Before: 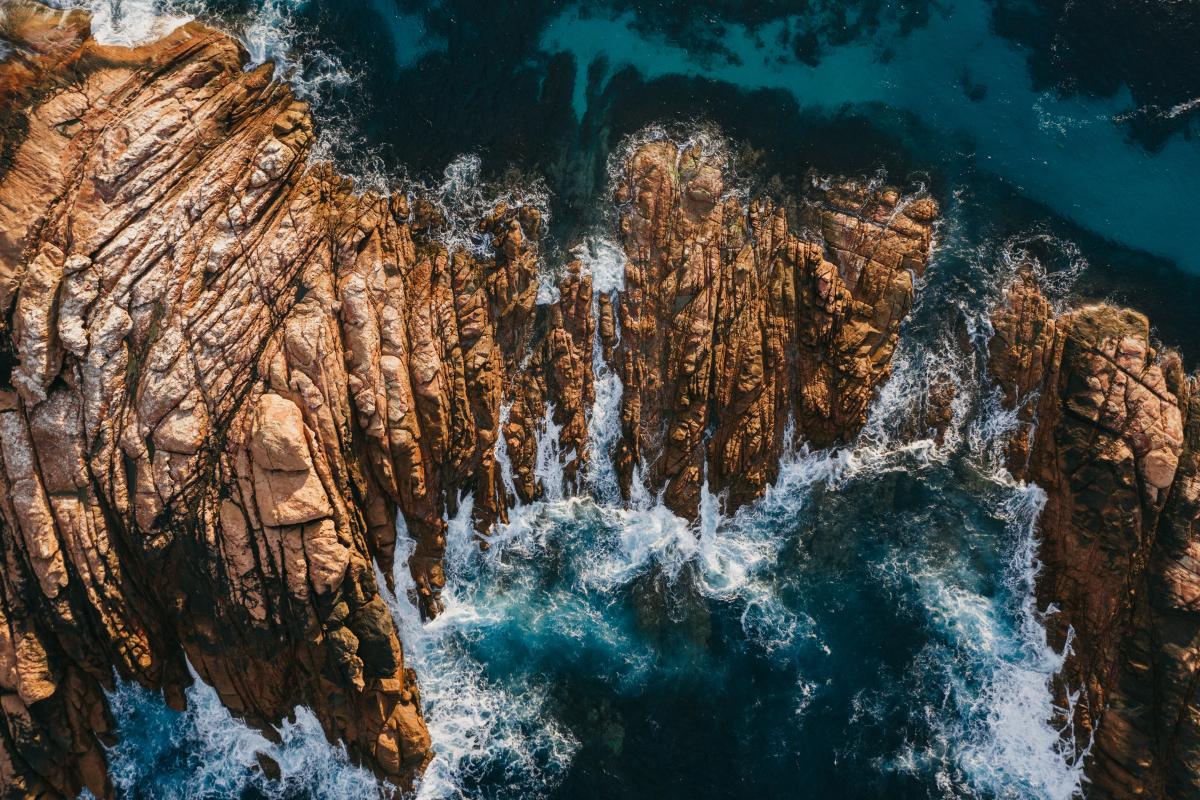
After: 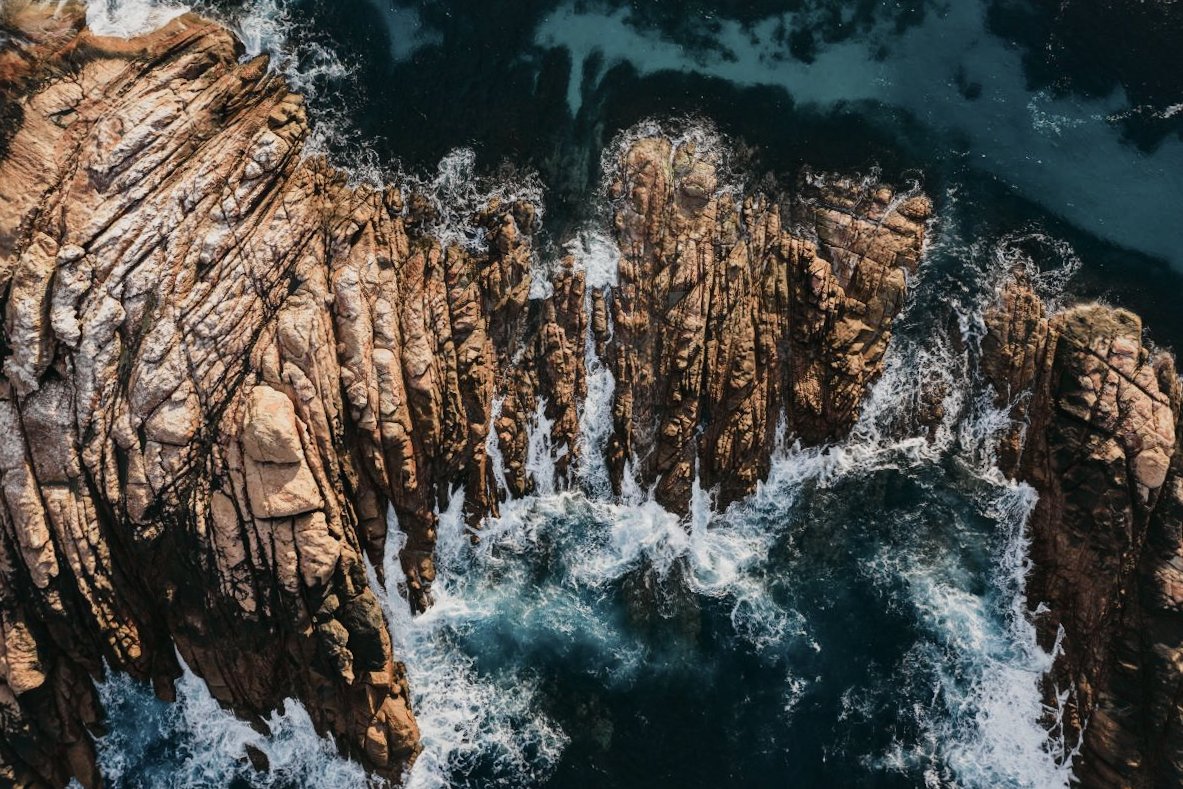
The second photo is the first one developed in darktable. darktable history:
crop and rotate: angle -0.526°
local contrast: mode bilateral grid, contrast 19, coarseness 50, detail 119%, midtone range 0.2
contrast brightness saturation: contrast -0.044, saturation -0.416
tone curve: curves: ch0 [(0, 0.008) (0.046, 0.032) (0.151, 0.108) (0.367, 0.379) (0.496, 0.526) (0.771, 0.786) (0.857, 0.85) (1, 0.965)]; ch1 [(0, 0) (0.248, 0.252) (0.388, 0.383) (0.482, 0.478) (0.499, 0.499) (0.518, 0.518) (0.544, 0.552) (0.585, 0.617) (0.683, 0.735) (0.823, 0.894) (1, 1)]; ch2 [(0, 0) (0.302, 0.284) (0.427, 0.417) (0.473, 0.47) (0.503, 0.503) (0.523, 0.518) (0.55, 0.563) (0.624, 0.643) (0.753, 0.764) (1, 1)], color space Lab, independent channels
